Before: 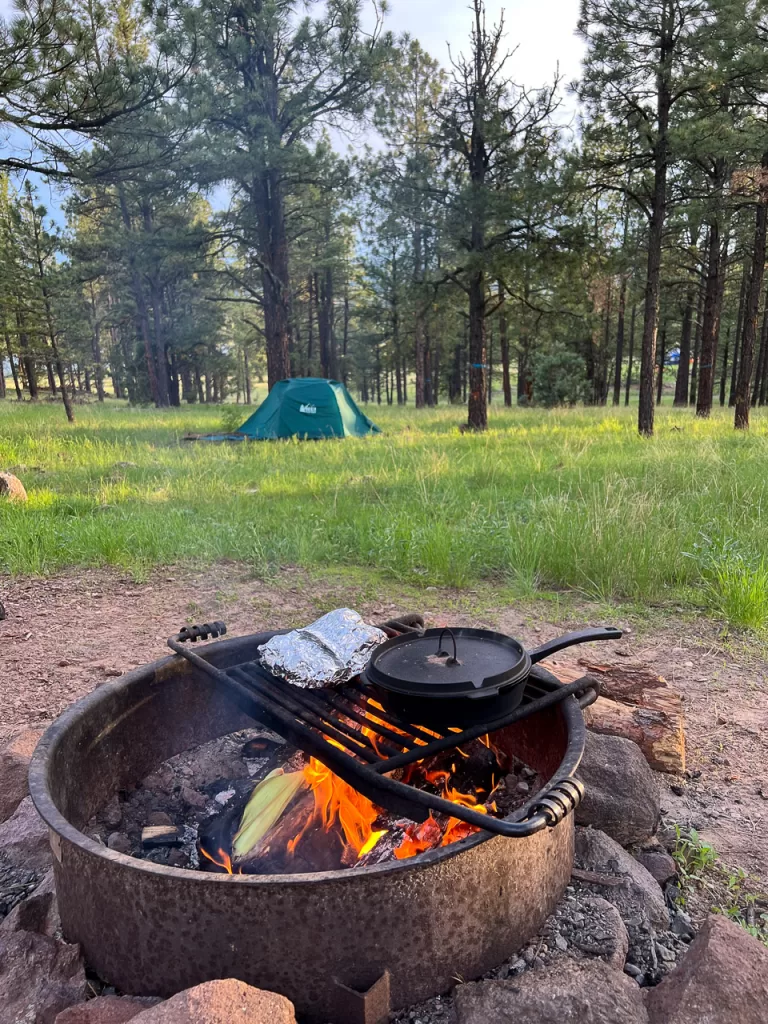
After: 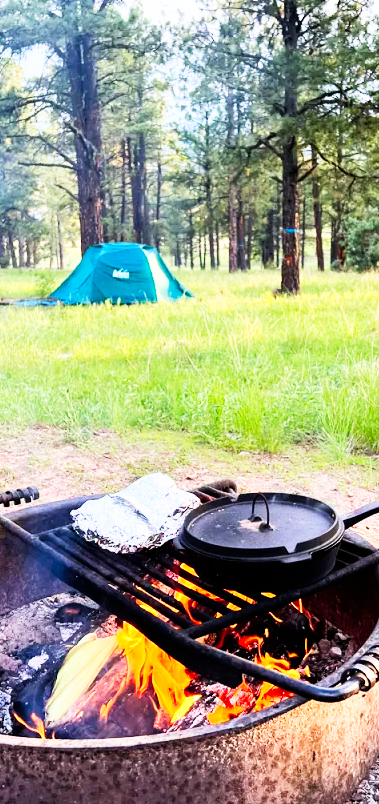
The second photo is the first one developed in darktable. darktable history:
crop and rotate: angle 0.02°, left 24.353%, top 13.219%, right 26.156%, bottom 8.224%
tone curve: curves: ch0 [(0, 0) (0.004, 0.001) (0.133, 0.16) (0.325, 0.399) (0.475, 0.588) (0.832, 0.903) (1, 1)], color space Lab, linked channels, preserve colors none
base curve: curves: ch0 [(0, 0) (0.007, 0.004) (0.027, 0.03) (0.046, 0.07) (0.207, 0.54) (0.442, 0.872) (0.673, 0.972) (1, 1)], preserve colors none
